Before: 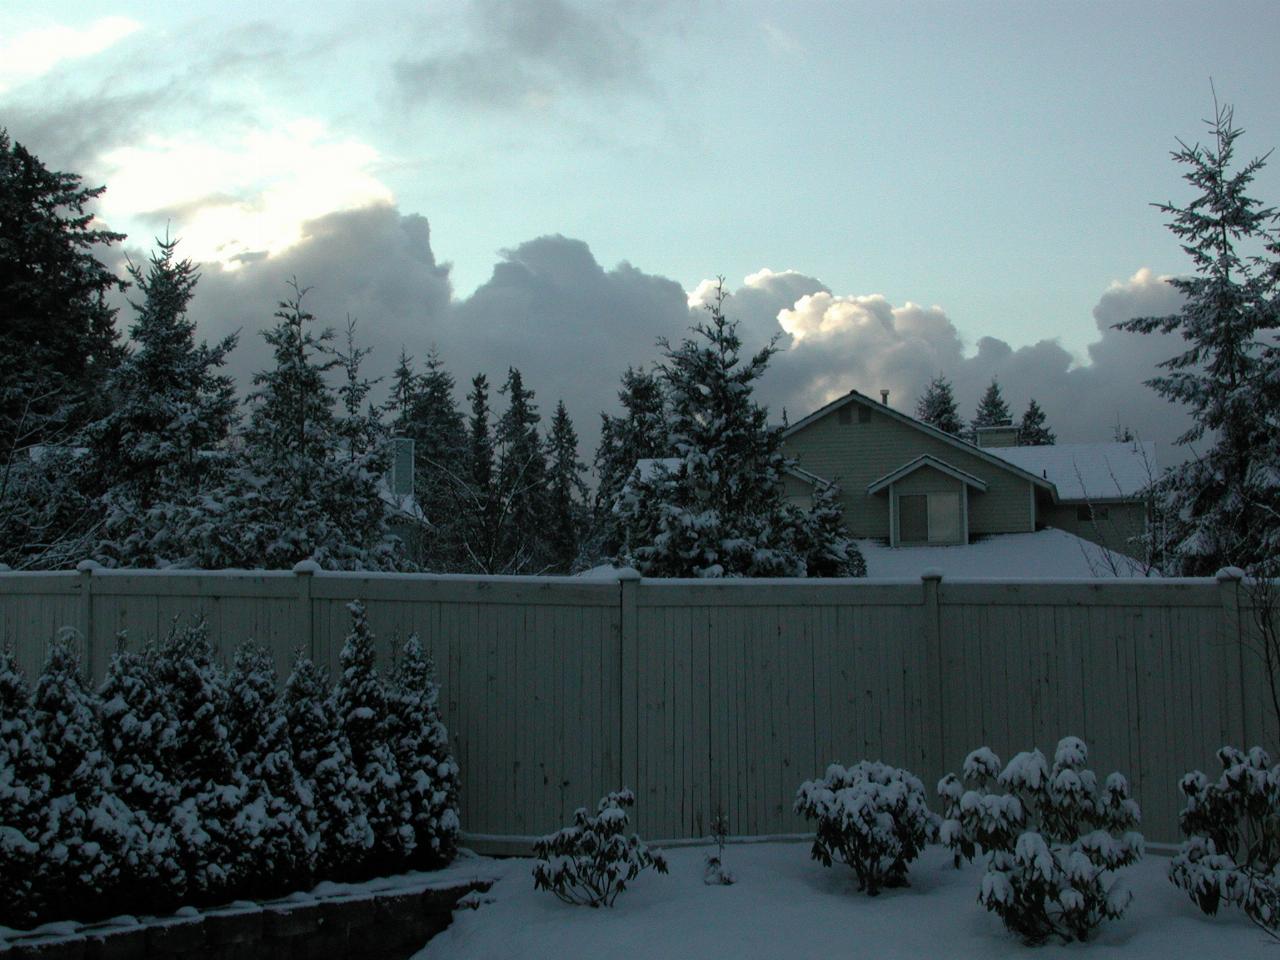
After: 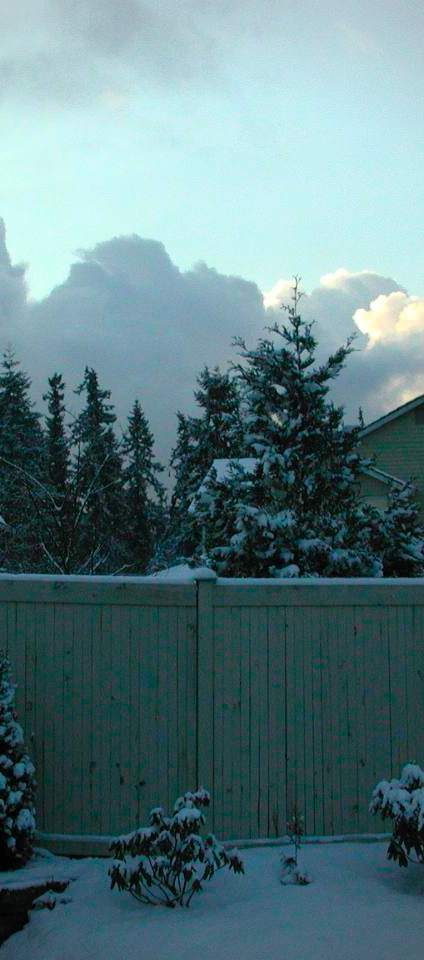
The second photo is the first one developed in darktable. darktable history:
crop: left 33.152%, right 33.681%
contrast brightness saturation: contrast 0.196, brightness 0.155, saturation 0.225
color balance rgb: perceptual saturation grading › global saturation 20%, perceptual saturation grading › highlights -25.756%, perceptual saturation grading › shadows 49.383%, global vibrance 20%
vignetting: center (-0.015, 0)
